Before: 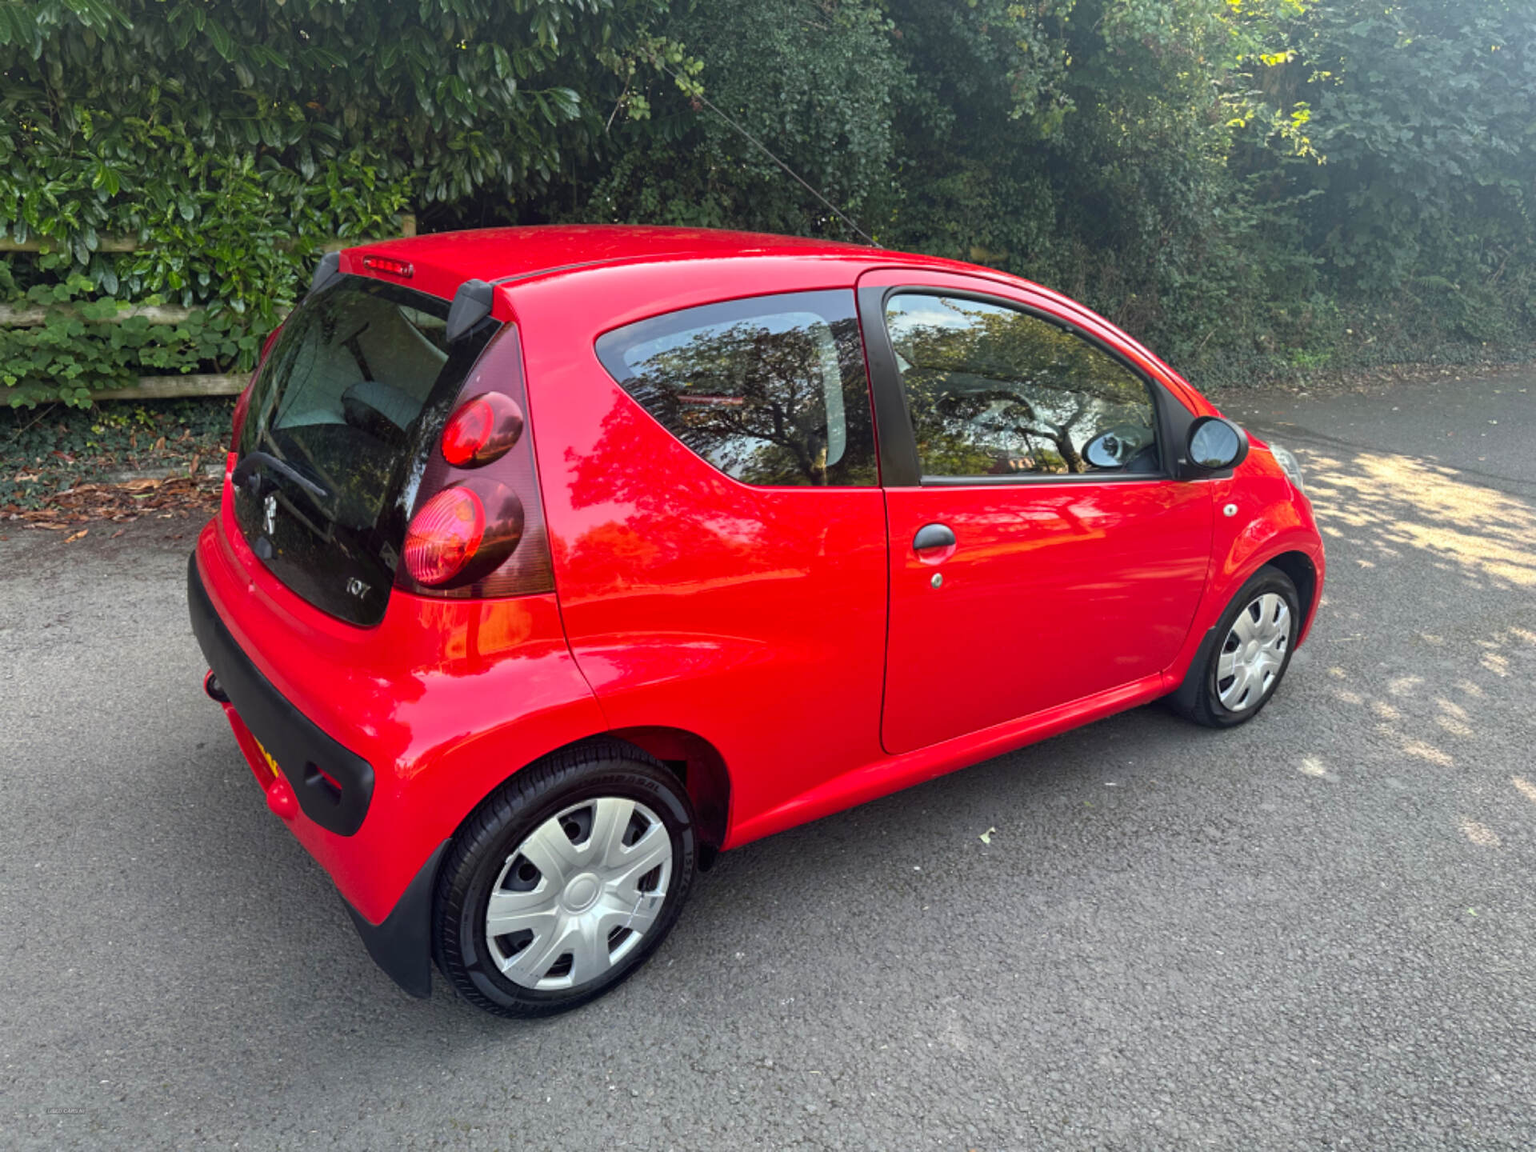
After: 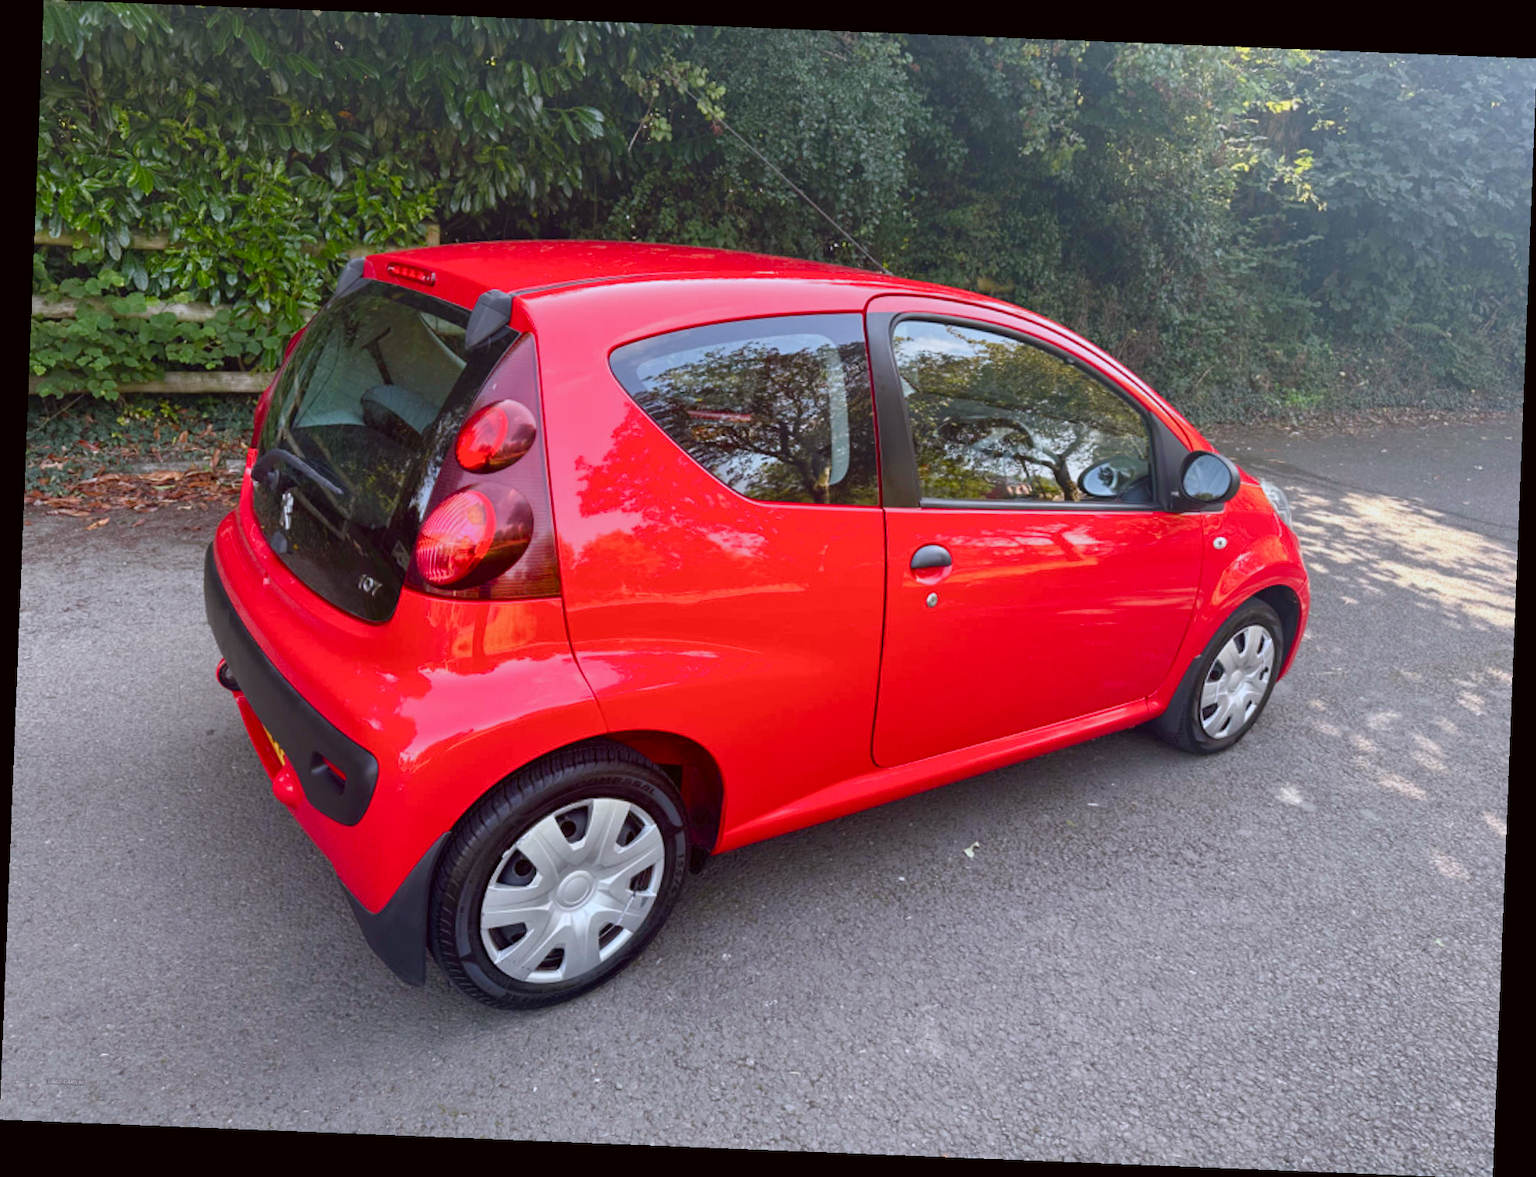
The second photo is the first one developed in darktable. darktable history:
white balance: red 1.05, blue 1.072
rotate and perspective: rotation 2.27°, automatic cropping off
color balance rgb: shadows lift › chroma 1%, shadows lift › hue 113°, highlights gain › chroma 0.2%, highlights gain › hue 333°, perceptual saturation grading › global saturation 20%, perceptual saturation grading › highlights -50%, perceptual saturation grading › shadows 25%, contrast -10%
color correction: highlights a* -3.28, highlights b* -6.24, shadows a* 3.1, shadows b* 5.19
